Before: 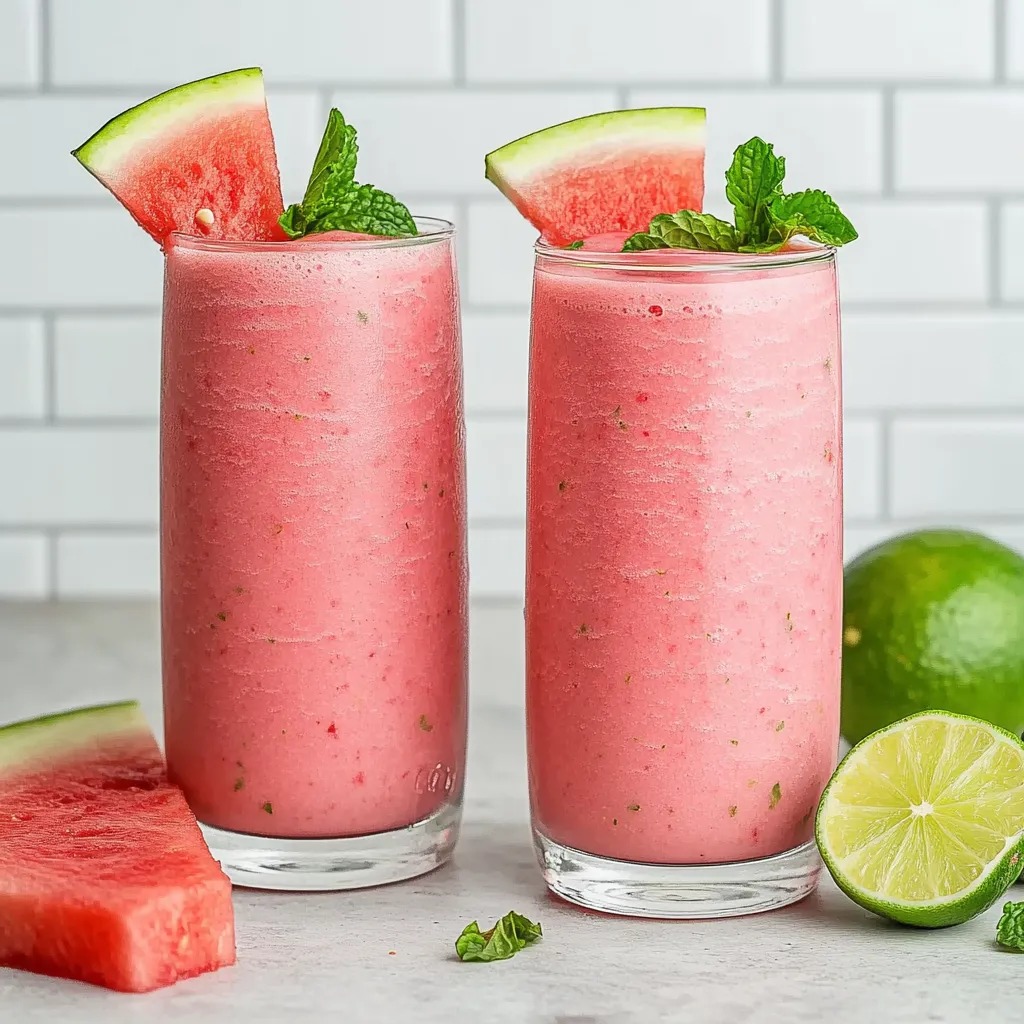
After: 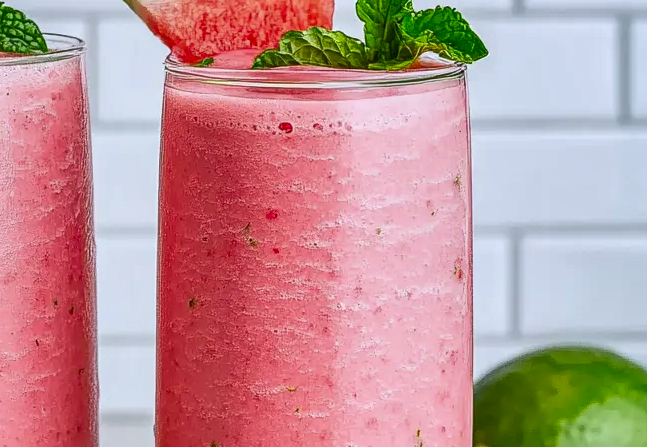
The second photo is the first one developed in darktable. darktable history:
crop: left 36.168%, top 17.925%, right 0.575%, bottom 38.37%
color balance rgb: power › hue 71.63°, linear chroma grading › global chroma -15.979%, perceptual saturation grading › global saturation 25.042%, global vibrance 20%
shadows and highlights: low approximation 0.01, soften with gaussian
local contrast: on, module defaults
exposure: exposure -0.057 EV, compensate exposure bias true, compensate highlight preservation false
color calibration: illuminant as shot in camera, x 0.358, y 0.373, temperature 4628.91 K
